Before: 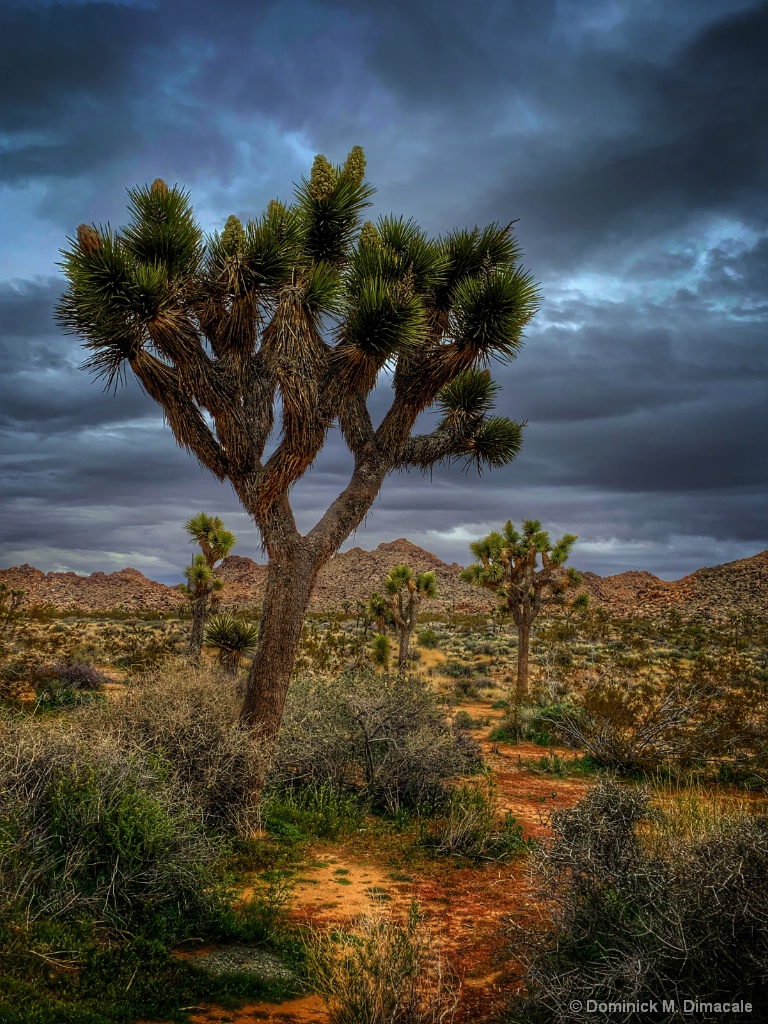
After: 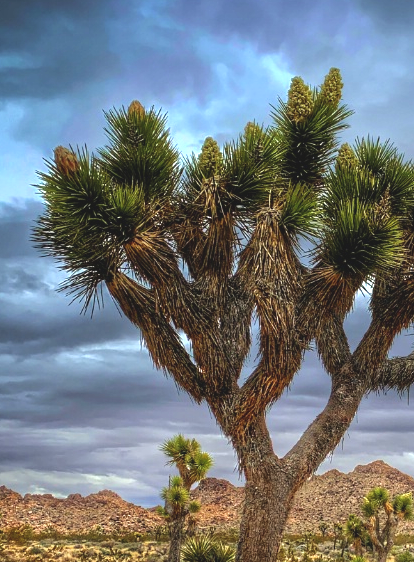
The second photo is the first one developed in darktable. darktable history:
exposure: black level correction -0.005, exposure 1 EV, compensate exposure bias true, compensate highlight preservation false
crop and rotate: left 3.052%, top 7.64%, right 42.988%, bottom 37.455%
